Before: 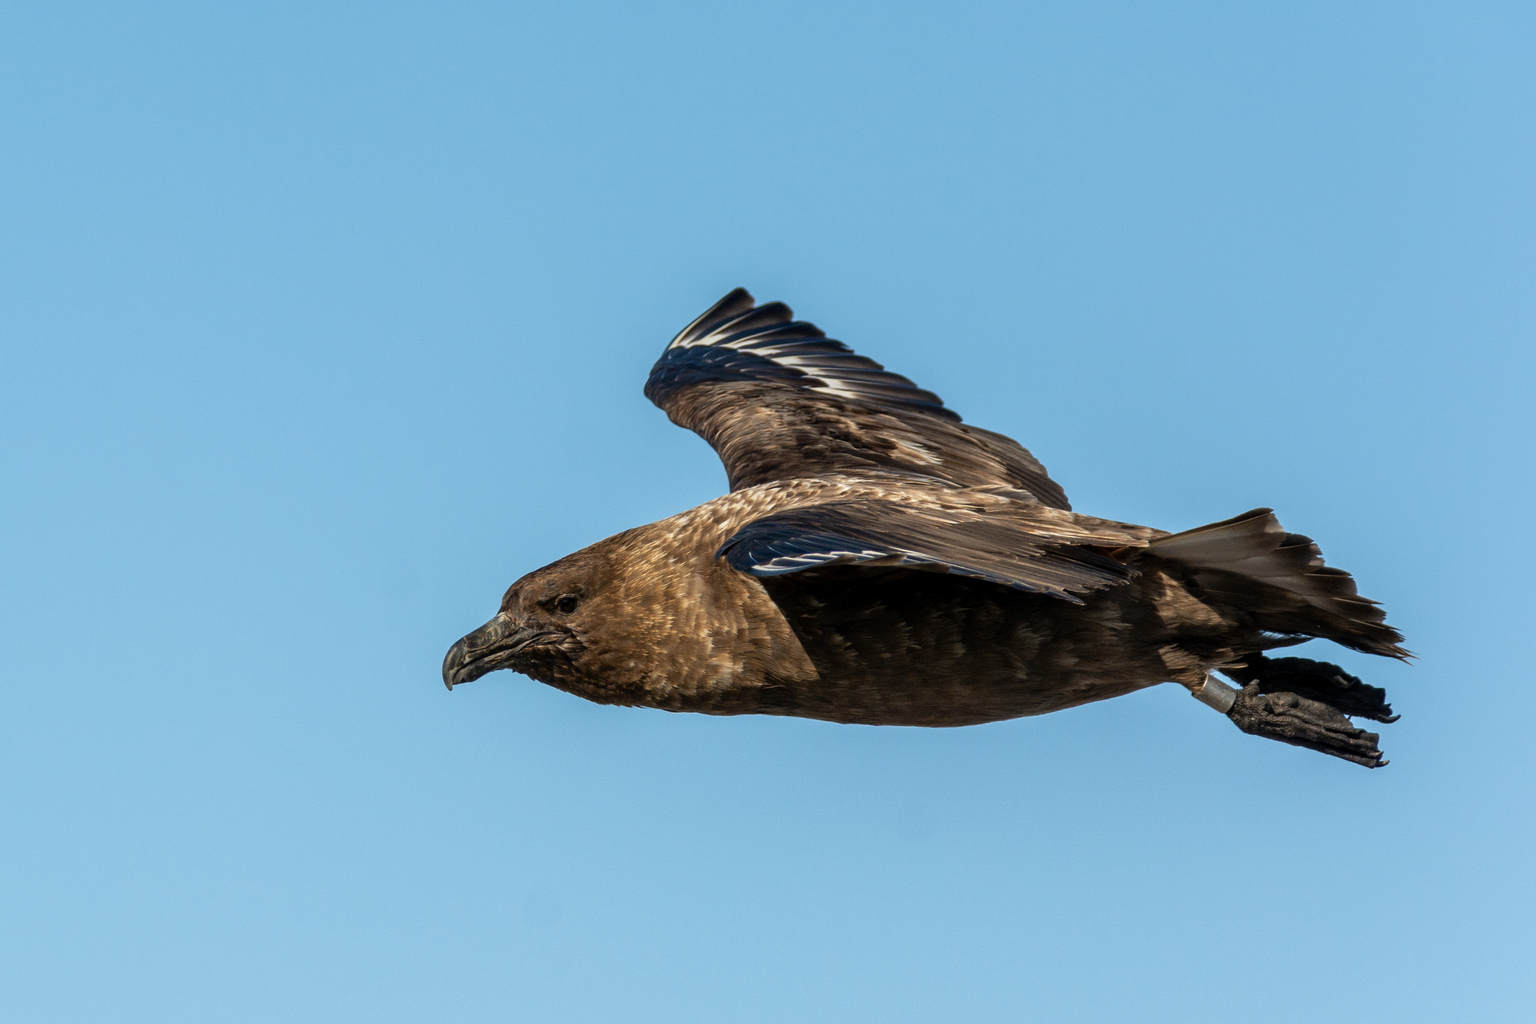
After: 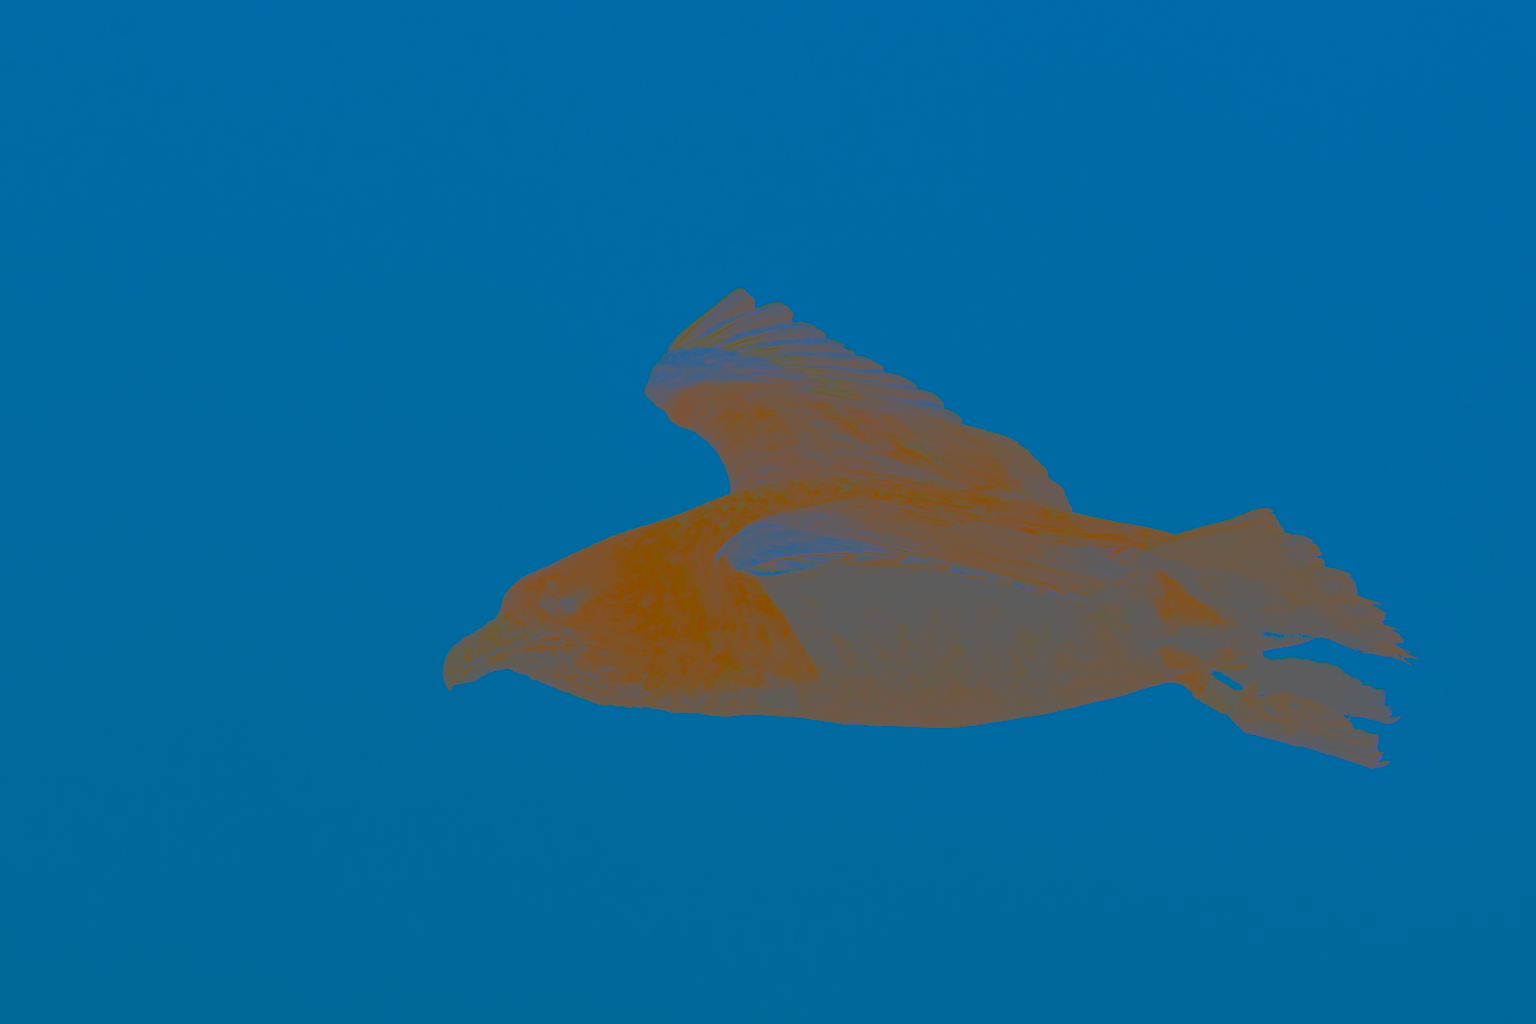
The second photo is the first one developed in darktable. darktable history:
contrast brightness saturation: contrast -0.99, brightness -0.167, saturation 0.735
sharpen: on, module defaults
